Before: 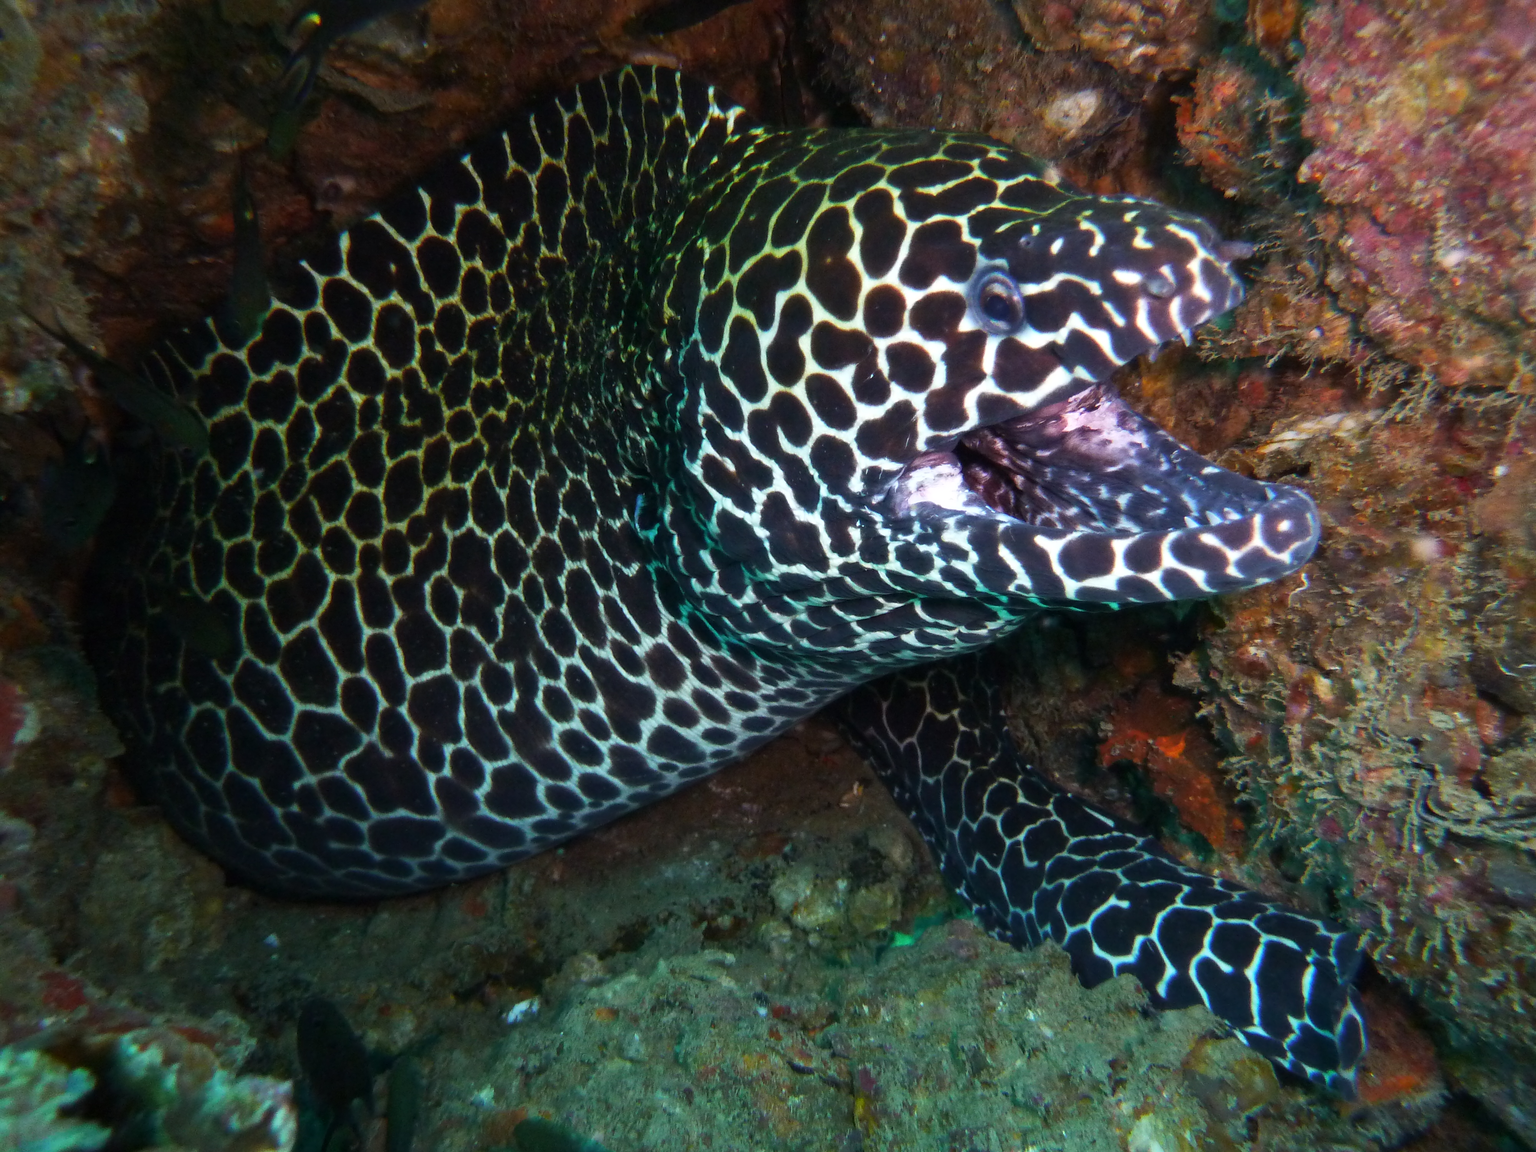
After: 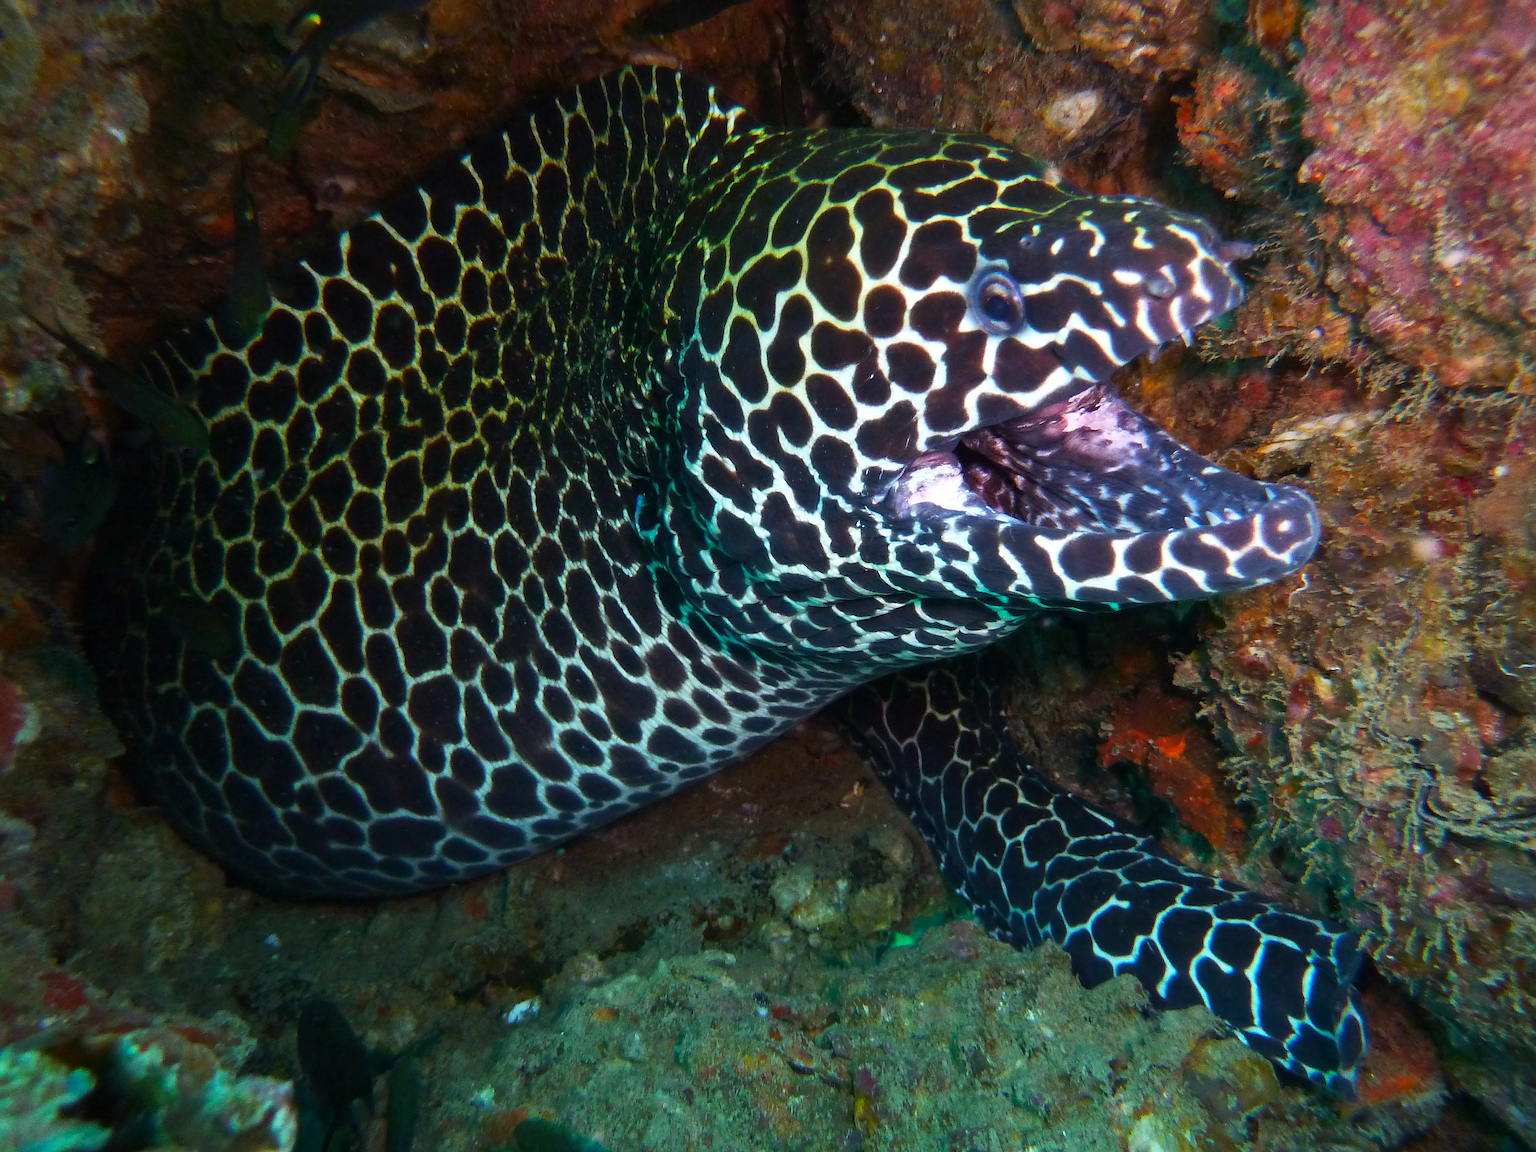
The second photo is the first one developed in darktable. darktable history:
color correction: highlights b* -0.056, saturation 1.1
sharpen: on, module defaults
contrast brightness saturation: contrast 0.04, saturation 0.066
